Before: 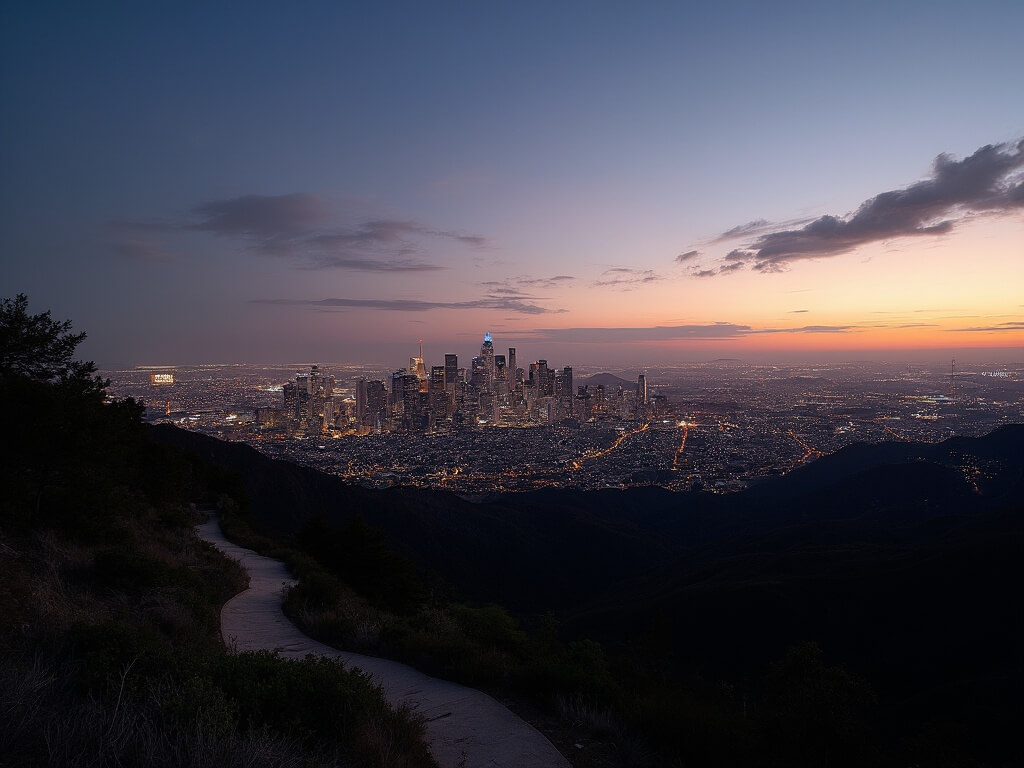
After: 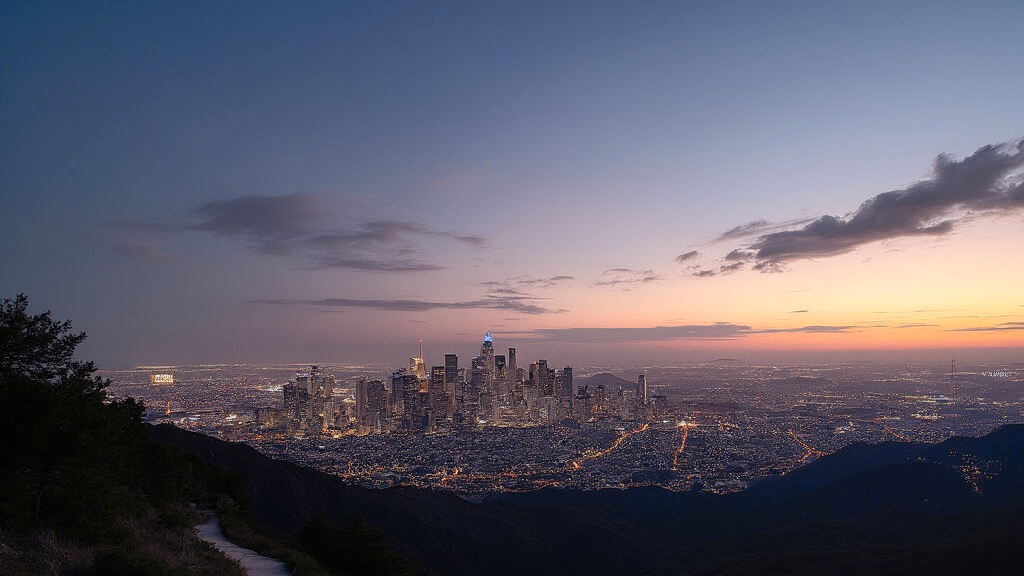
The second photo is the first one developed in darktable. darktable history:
color zones: curves: ch0 [(0, 0.558) (0.143, 0.559) (0.286, 0.529) (0.429, 0.505) (0.571, 0.5) (0.714, 0.5) (0.857, 0.5) (1, 0.558)]; ch1 [(0, 0.469) (0.01, 0.469) (0.12, 0.446) (0.248, 0.469) (0.5, 0.5) (0.748, 0.5) (0.99, 0.469) (1, 0.469)]
shadows and highlights: on, module defaults
contrast brightness saturation: contrast 0.15, brightness 0.05
local contrast: detail 110%
crop: bottom 24.988%
